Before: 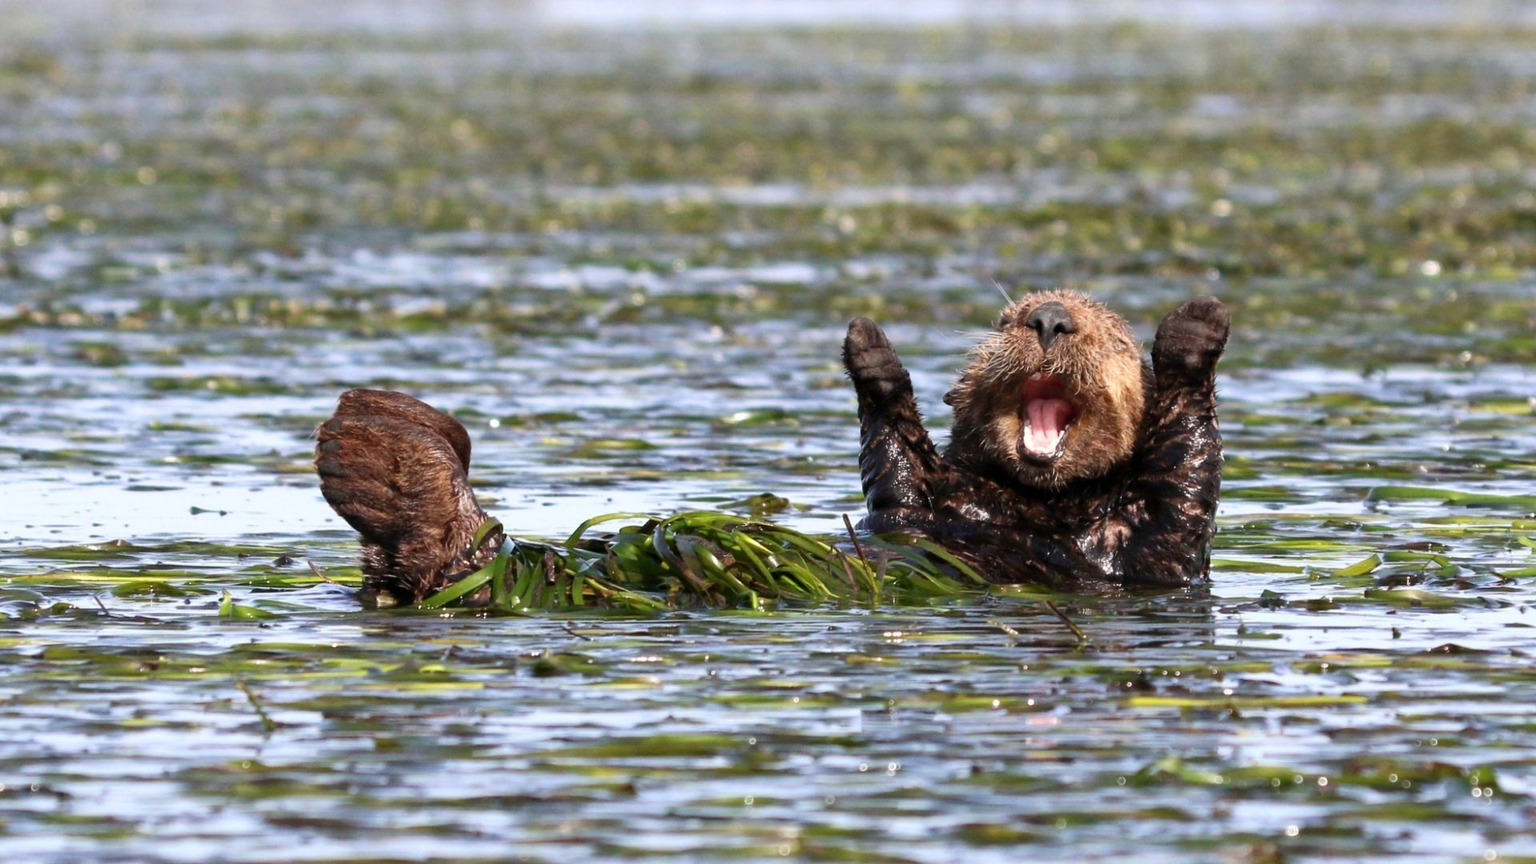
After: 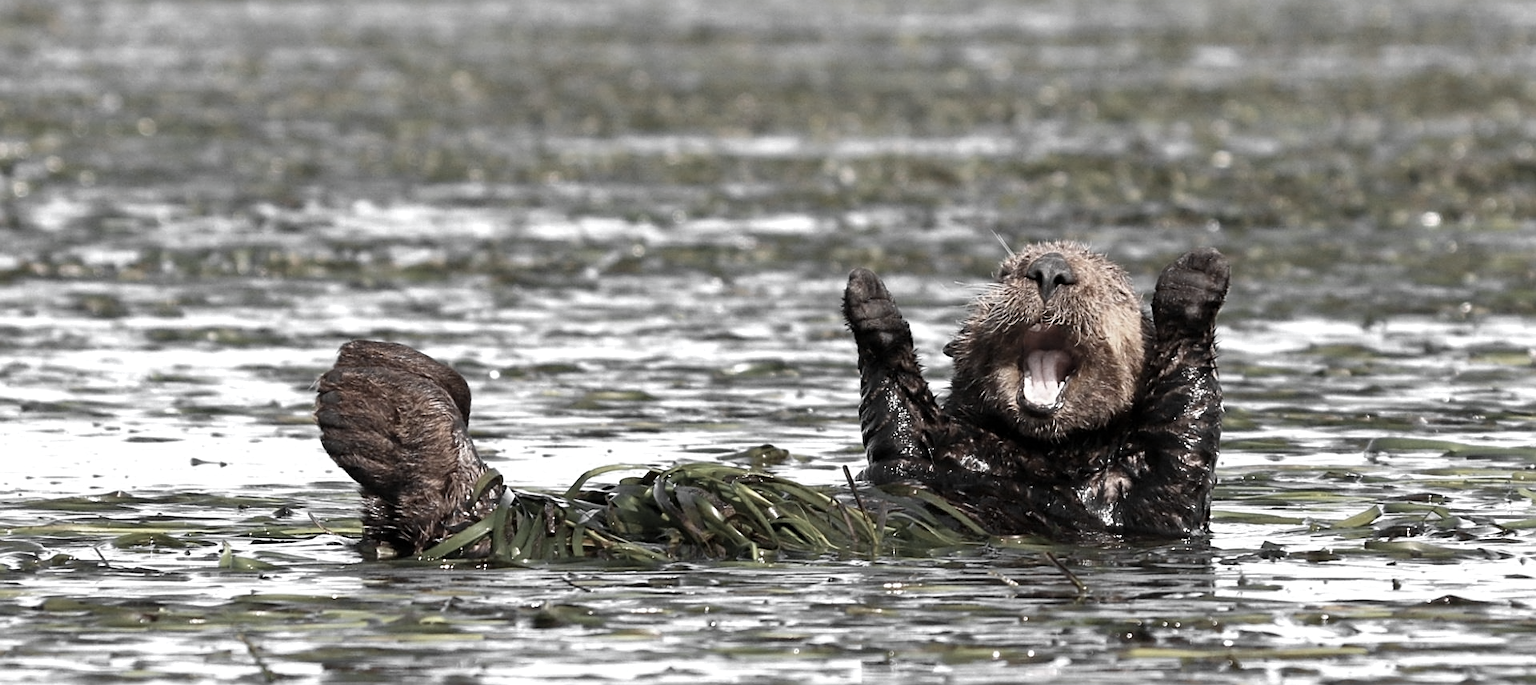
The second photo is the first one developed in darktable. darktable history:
color zones: curves: ch0 [(0, 0.613) (0.01, 0.613) (0.245, 0.448) (0.498, 0.529) (0.642, 0.665) (0.879, 0.777) (0.99, 0.613)]; ch1 [(0, 0.035) (0.121, 0.189) (0.259, 0.197) (0.415, 0.061) (0.589, 0.022) (0.732, 0.022) (0.857, 0.026) (0.991, 0.053)]
crop and rotate: top 5.667%, bottom 14.937%
sharpen: on, module defaults
